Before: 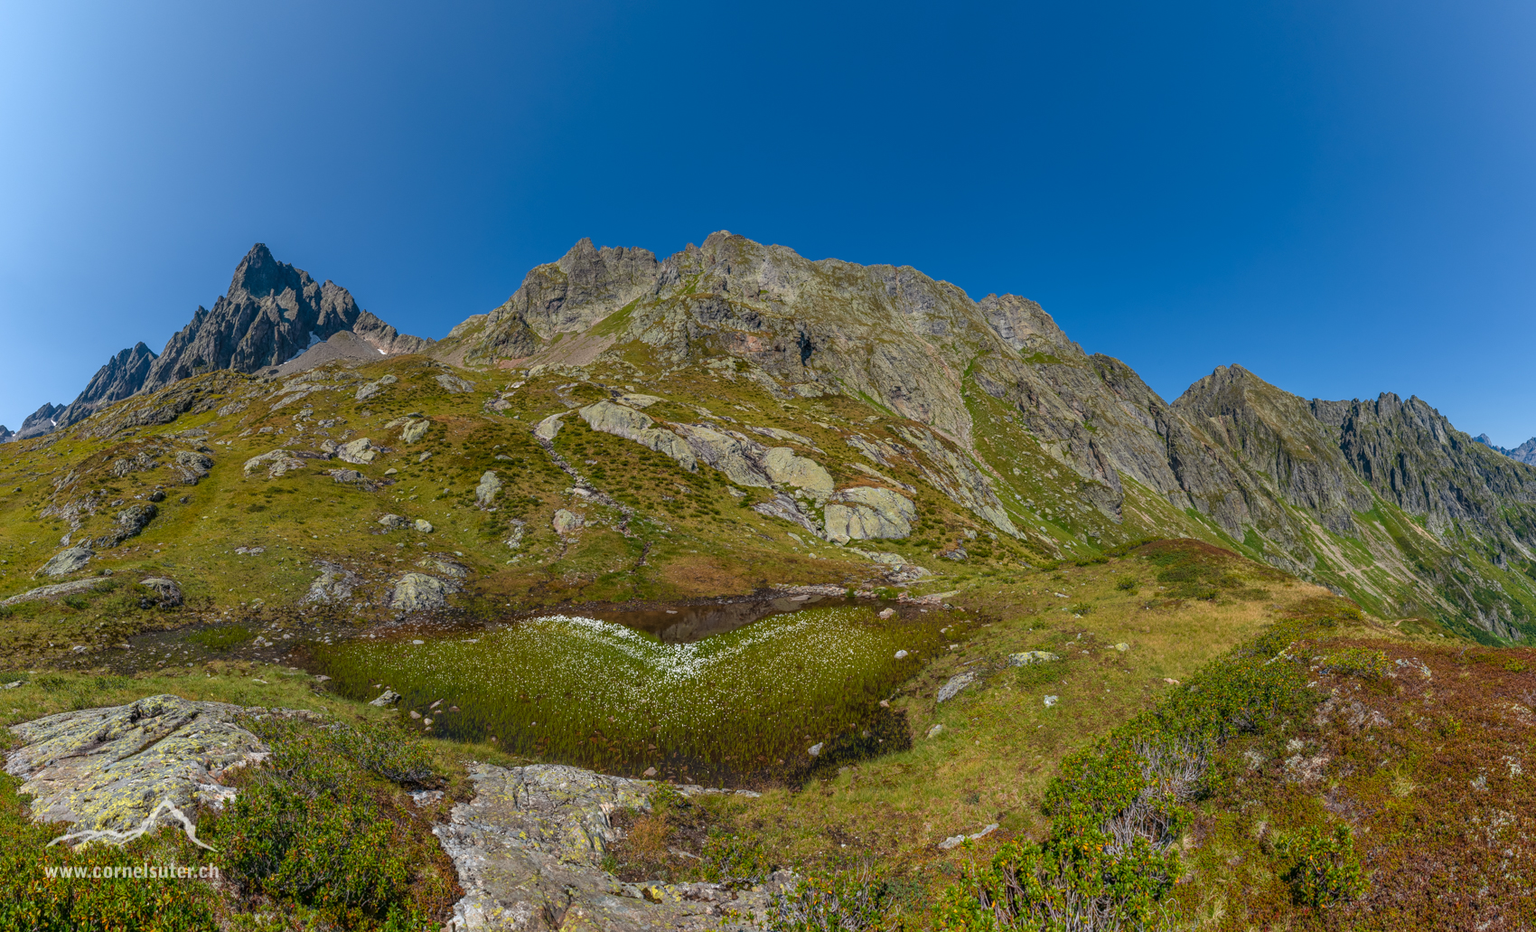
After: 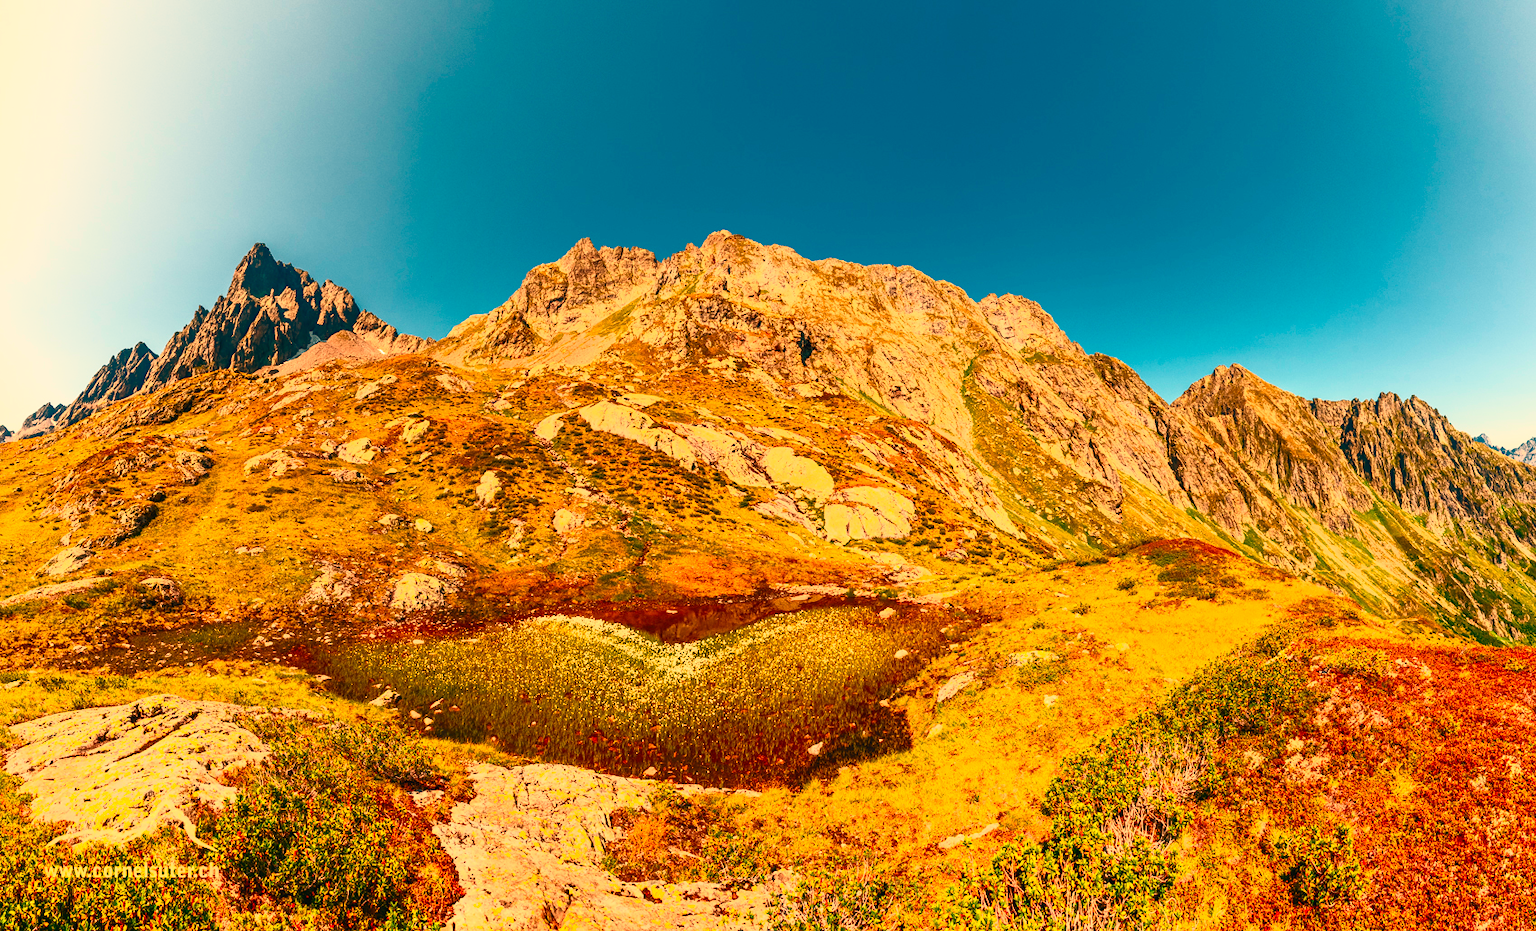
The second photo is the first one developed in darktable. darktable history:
contrast brightness saturation: contrast 0.83, brightness 0.59, saturation 0.59
white balance: red 1.467, blue 0.684
filmic rgb: black relative exposure -16 EV, threshold -0.33 EV, transition 3.19 EV, structure ↔ texture 100%, target black luminance 0%, hardness 7.57, latitude 72.96%, contrast 0.908, highlights saturation mix 10%, shadows ↔ highlights balance -0.38%, add noise in highlights 0, preserve chrominance no, color science v4 (2020), iterations of high-quality reconstruction 10, enable highlight reconstruction true
